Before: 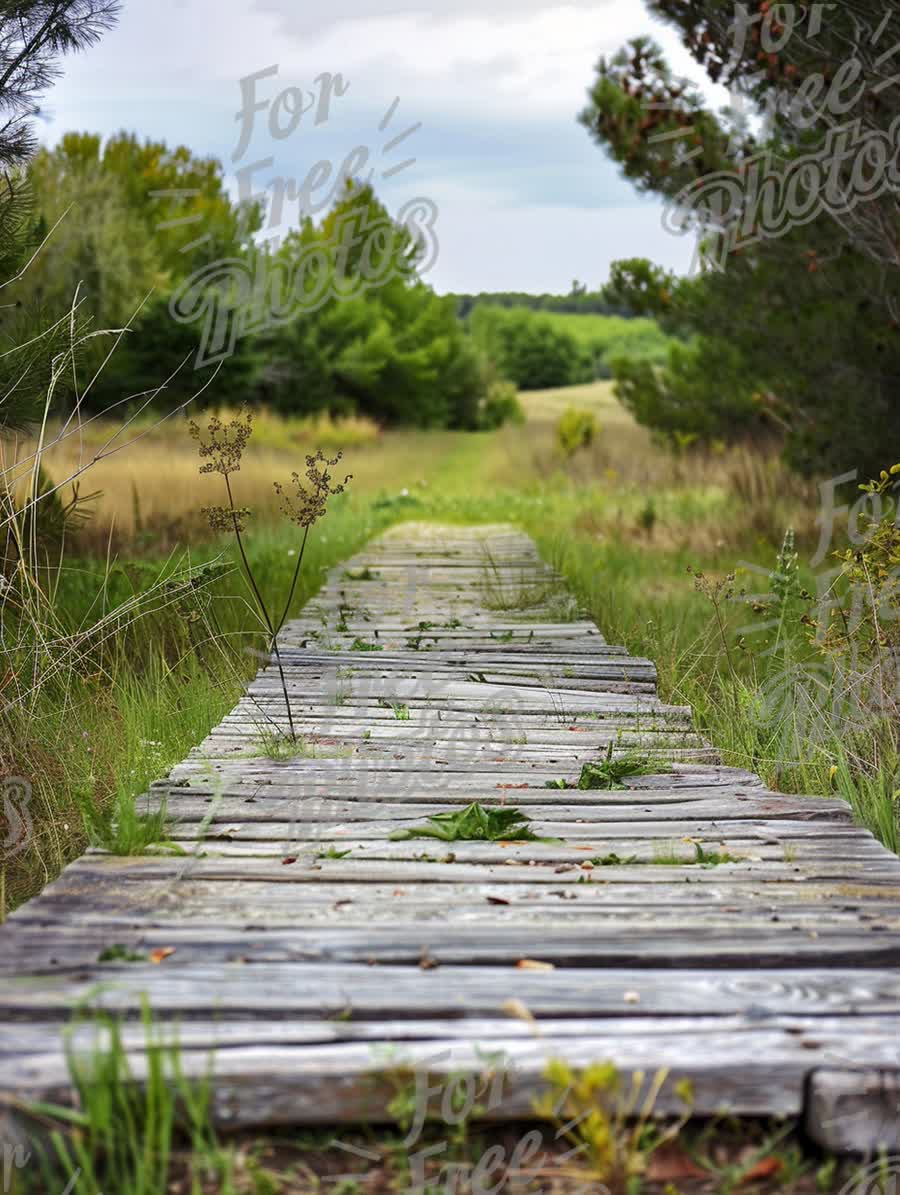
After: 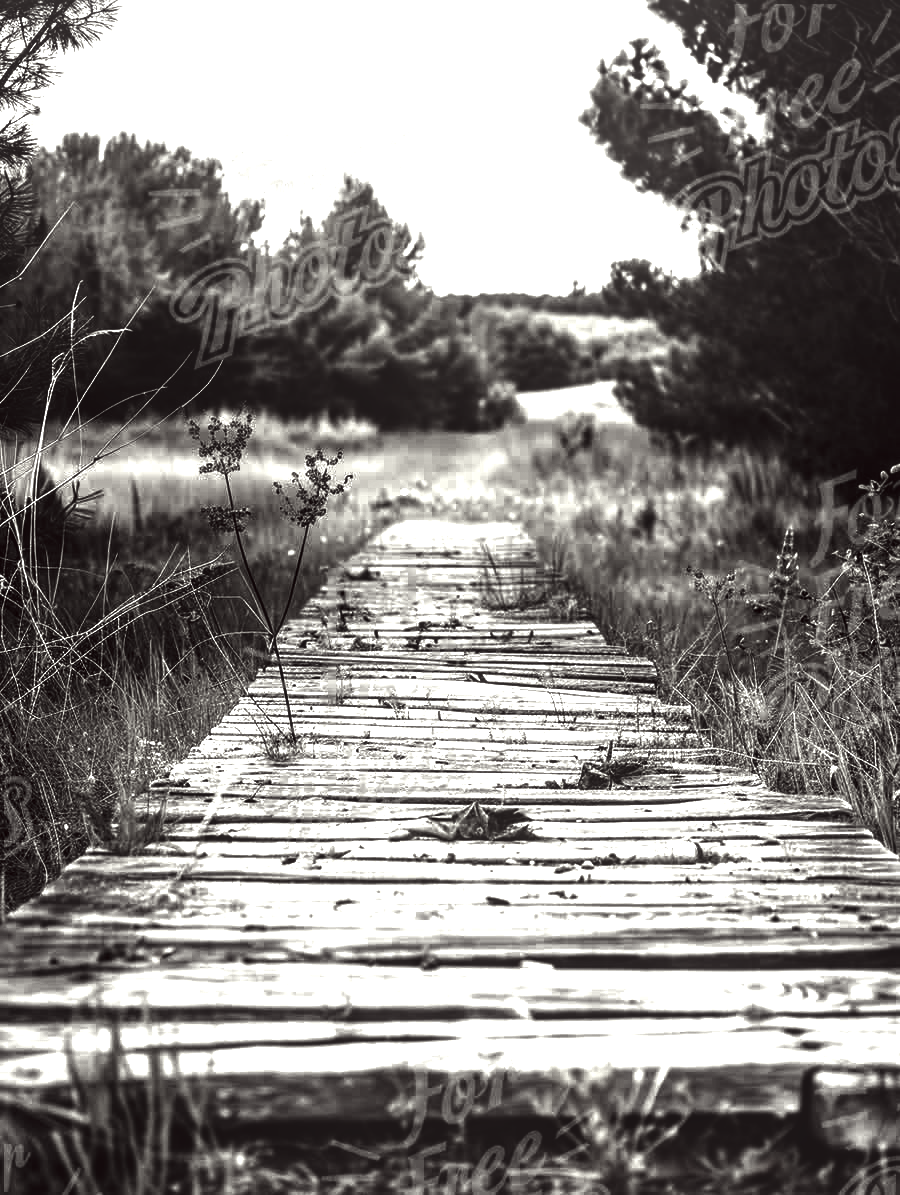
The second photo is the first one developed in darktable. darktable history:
color correction: highlights a* -0.913, highlights b* 4.45, shadows a* 3.52
contrast brightness saturation: contrast 0.02, brightness -0.98, saturation -0.983
exposure: black level correction 0, exposure 1.199 EV, compensate highlight preservation false
local contrast: on, module defaults
